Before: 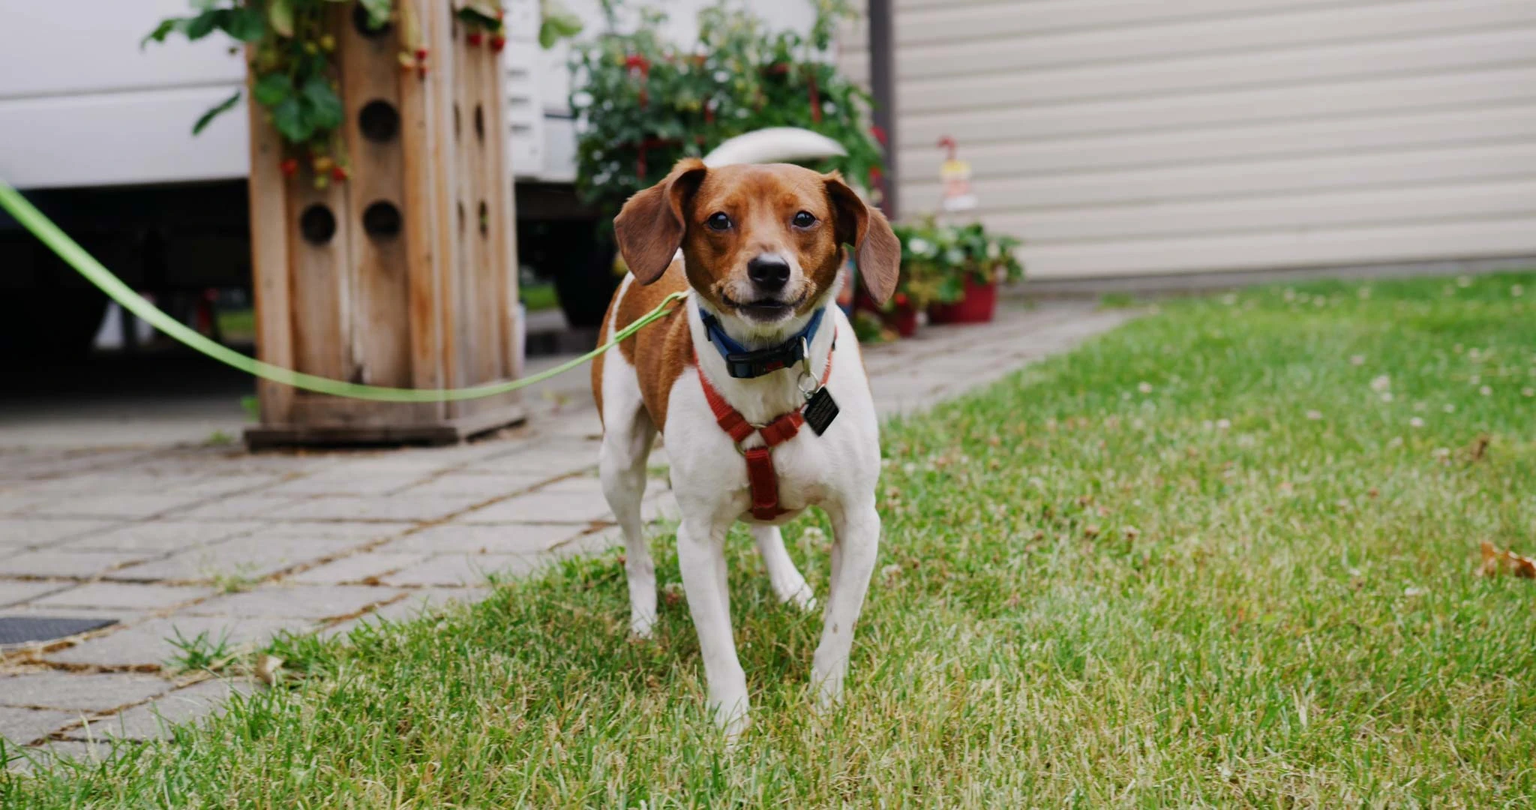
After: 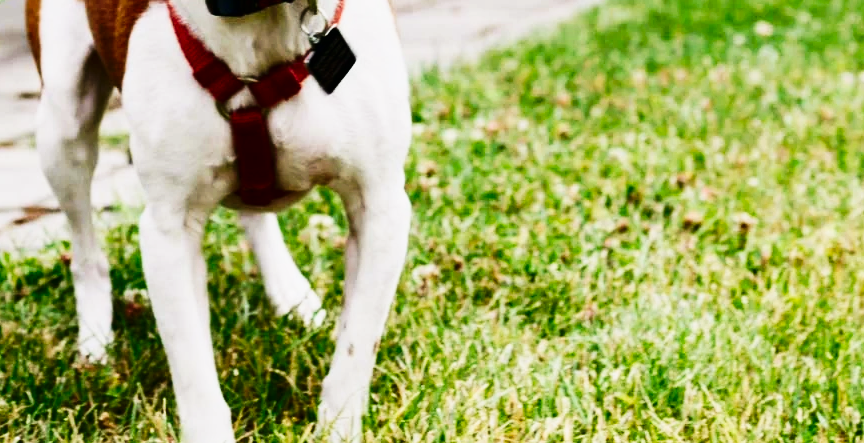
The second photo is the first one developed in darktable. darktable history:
tone curve: curves: ch0 [(0, 0.003) (0.044, 0.032) (0.12, 0.089) (0.19, 0.164) (0.269, 0.269) (0.473, 0.533) (0.595, 0.695) (0.718, 0.823) (0.855, 0.931) (1, 0.982)]; ch1 [(0, 0) (0.243, 0.245) (0.427, 0.387) (0.493, 0.481) (0.501, 0.5) (0.521, 0.528) (0.554, 0.586) (0.607, 0.655) (0.671, 0.735) (0.796, 0.85) (1, 1)]; ch2 [(0, 0) (0.249, 0.216) (0.357, 0.317) (0.448, 0.432) (0.478, 0.492) (0.498, 0.499) (0.517, 0.519) (0.537, 0.57) (0.569, 0.623) (0.61, 0.663) (0.706, 0.75) (0.808, 0.809) (0.991, 0.968)], preserve colors none
tone equalizer: -8 EV -0.398 EV, -7 EV -0.395 EV, -6 EV -0.308 EV, -5 EV -0.237 EV, -3 EV 0.207 EV, -2 EV 0.341 EV, -1 EV 0.368 EV, +0 EV 0.431 EV, edges refinement/feathering 500, mask exposure compensation -1.57 EV, preserve details no
contrast brightness saturation: contrast 0.203, brightness -0.11, saturation 0.095
crop: left 37.292%, top 45.221%, right 20.497%, bottom 13.745%
